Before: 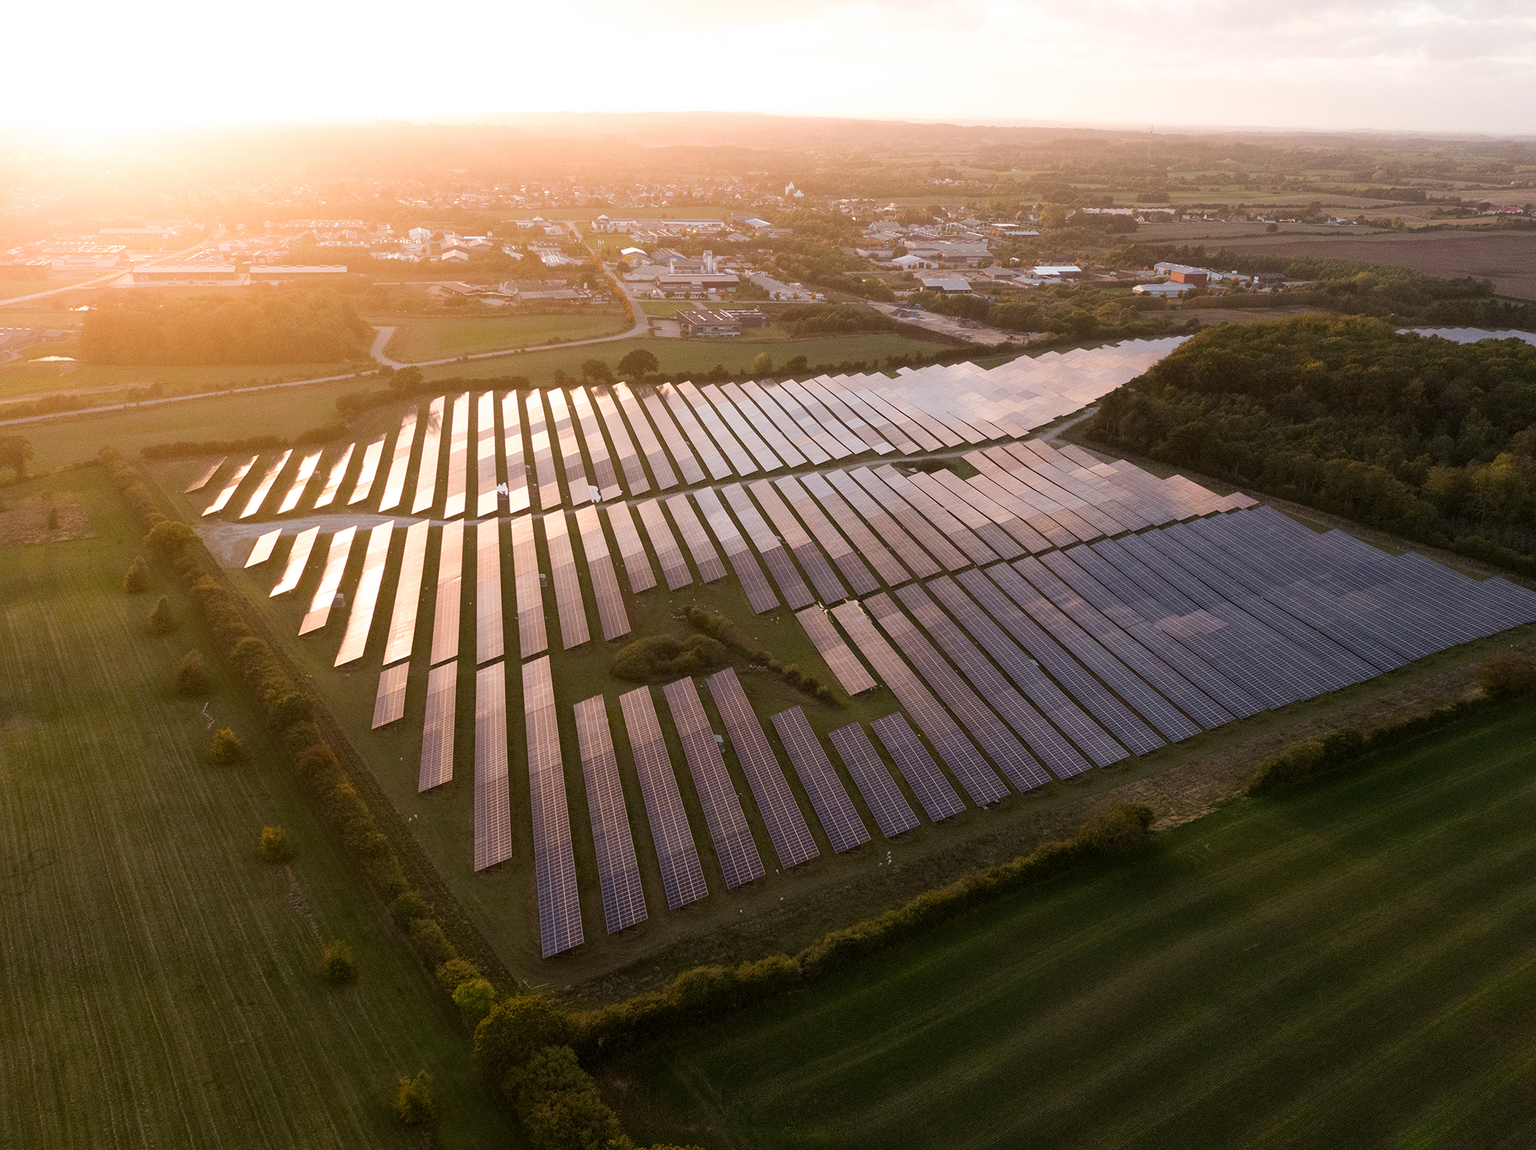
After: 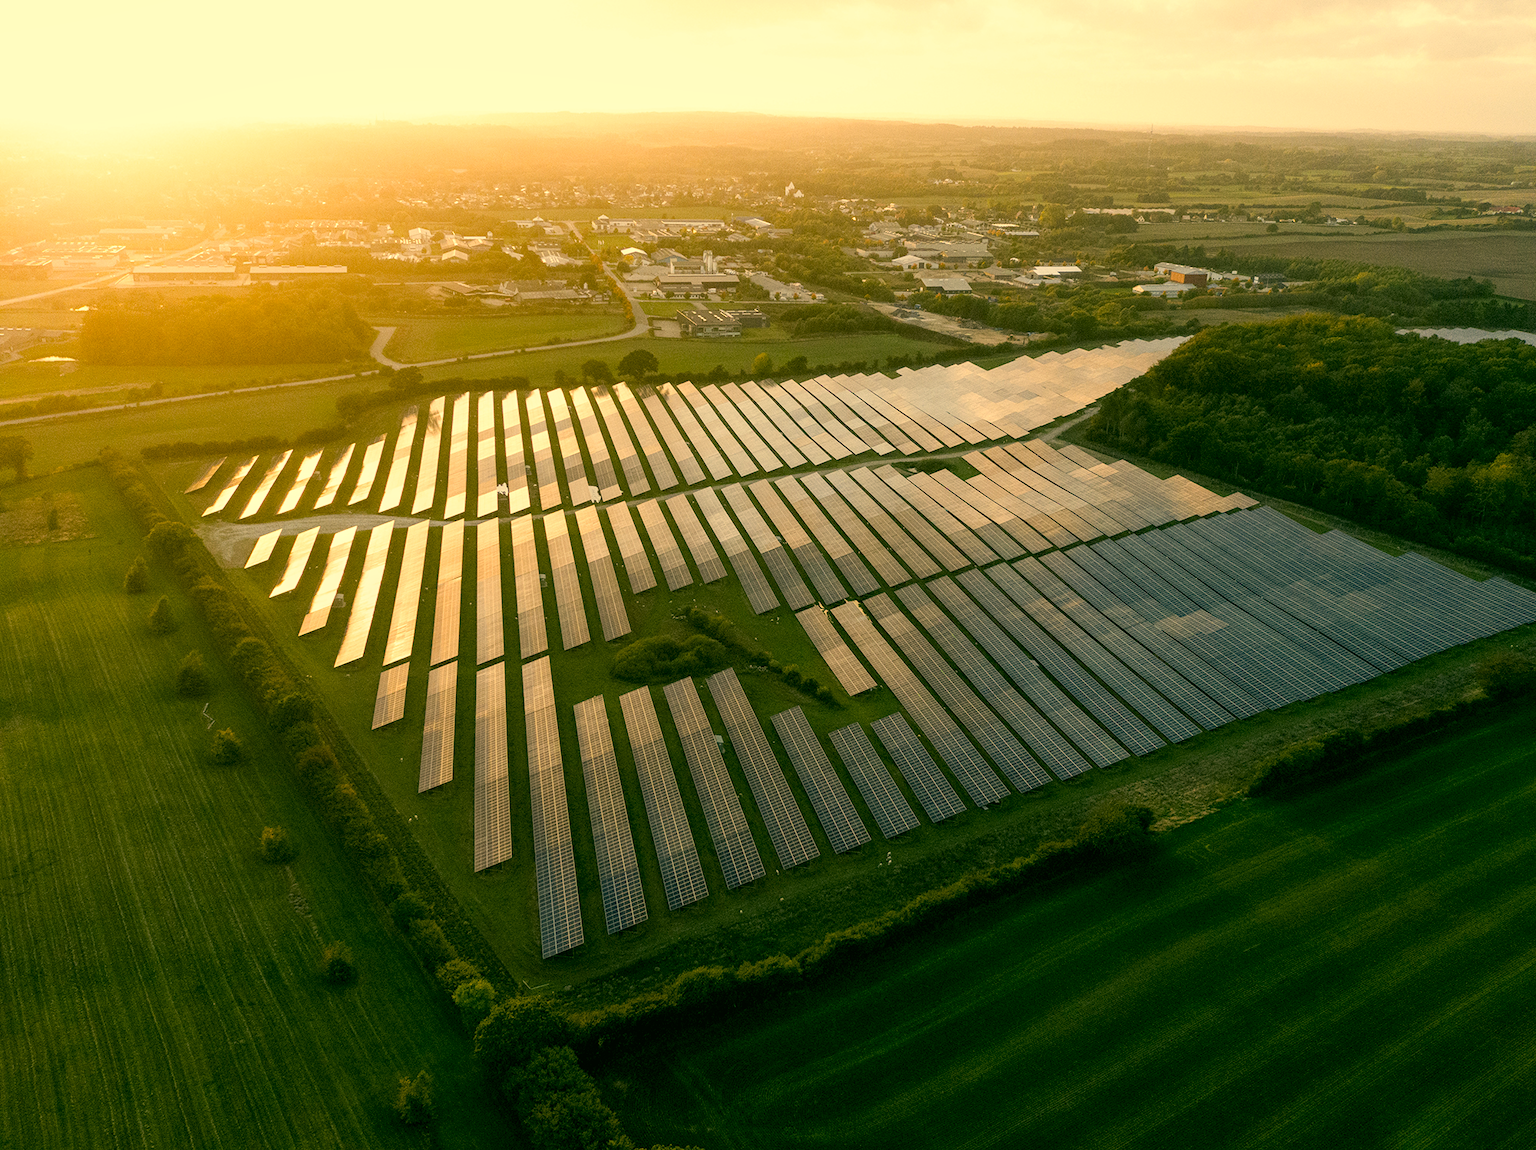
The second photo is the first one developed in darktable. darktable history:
local contrast: on, module defaults
color correction: highlights a* 5.7, highlights b* 33.3, shadows a* -25.5, shadows b* 3.97
color balance rgb: power › hue 327.05°, global offset › luminance -0.36%, linear chroma grading › global chroma -15.696%, perceptual saturation grading › global saturation 25.563%
